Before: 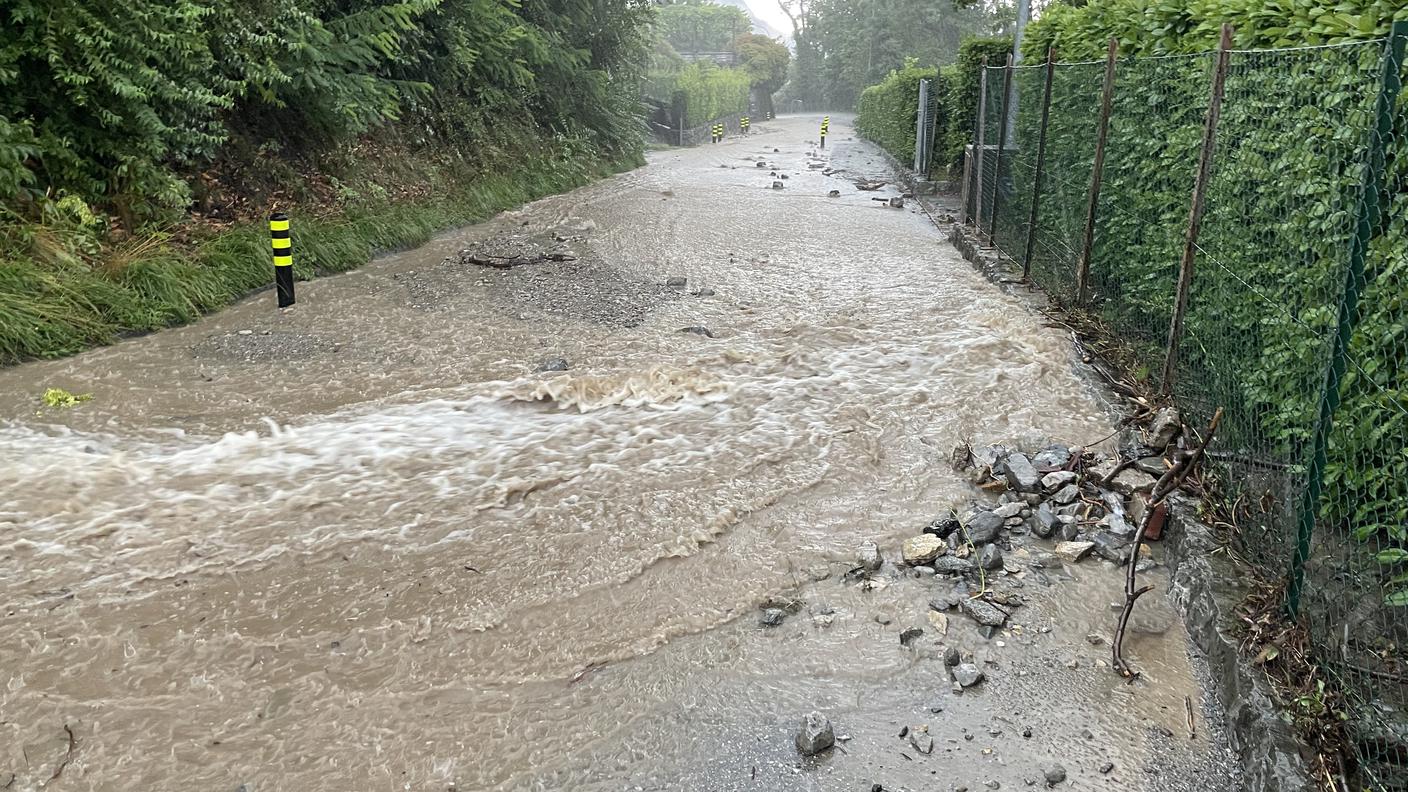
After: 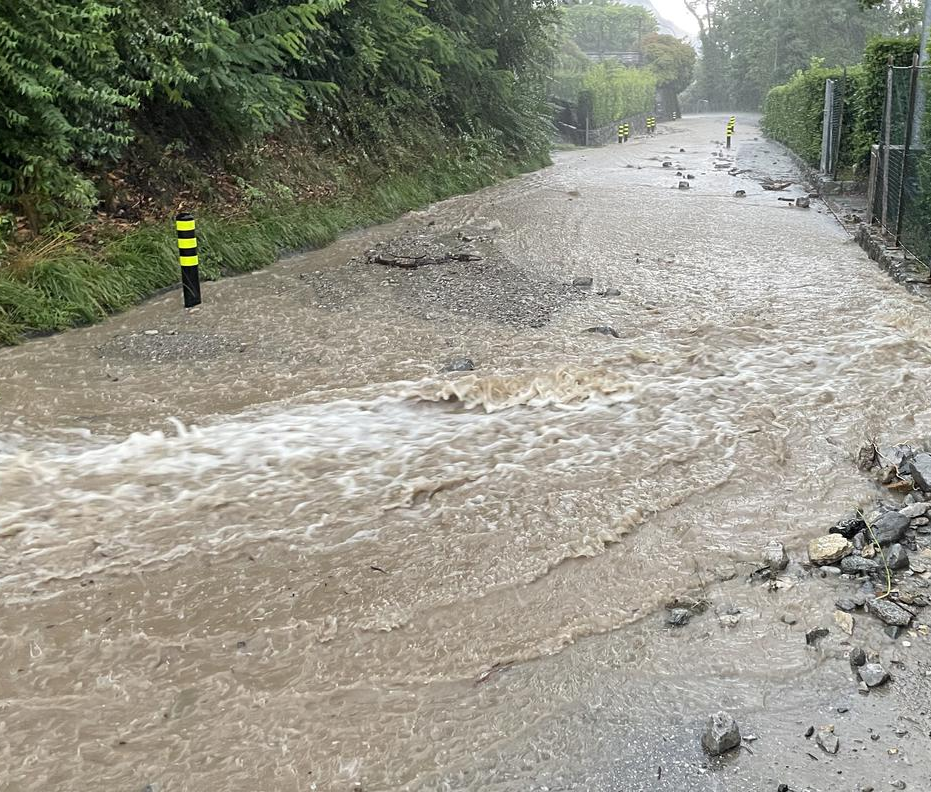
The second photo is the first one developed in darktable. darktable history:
crop and rotate: left 6.71%, right 27.111%
